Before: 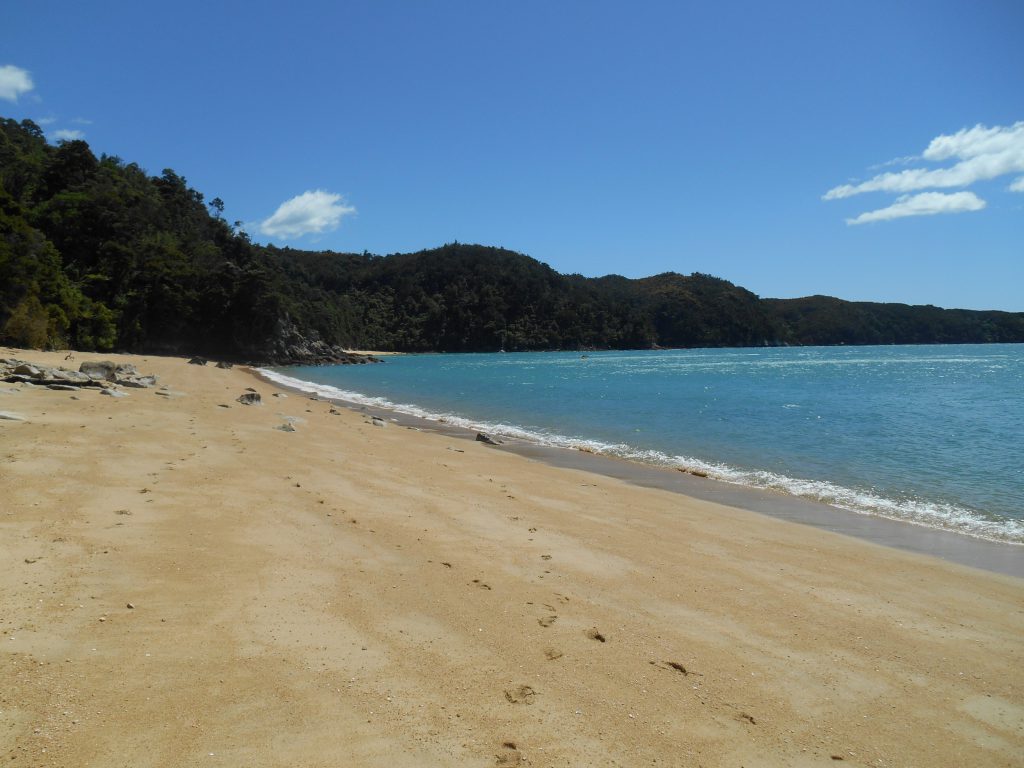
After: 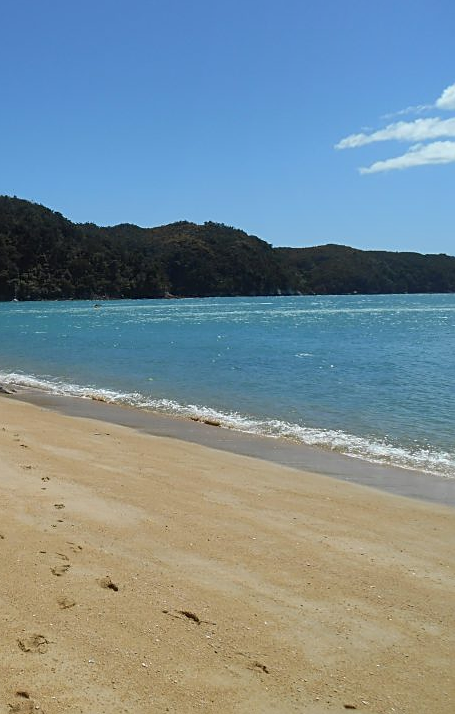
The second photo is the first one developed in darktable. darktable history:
crop: left 47.628%, top 6.643%, right 7.874%
sharpen: on, module defaults
white balance: emerald 1
bloom: on, module defaults
